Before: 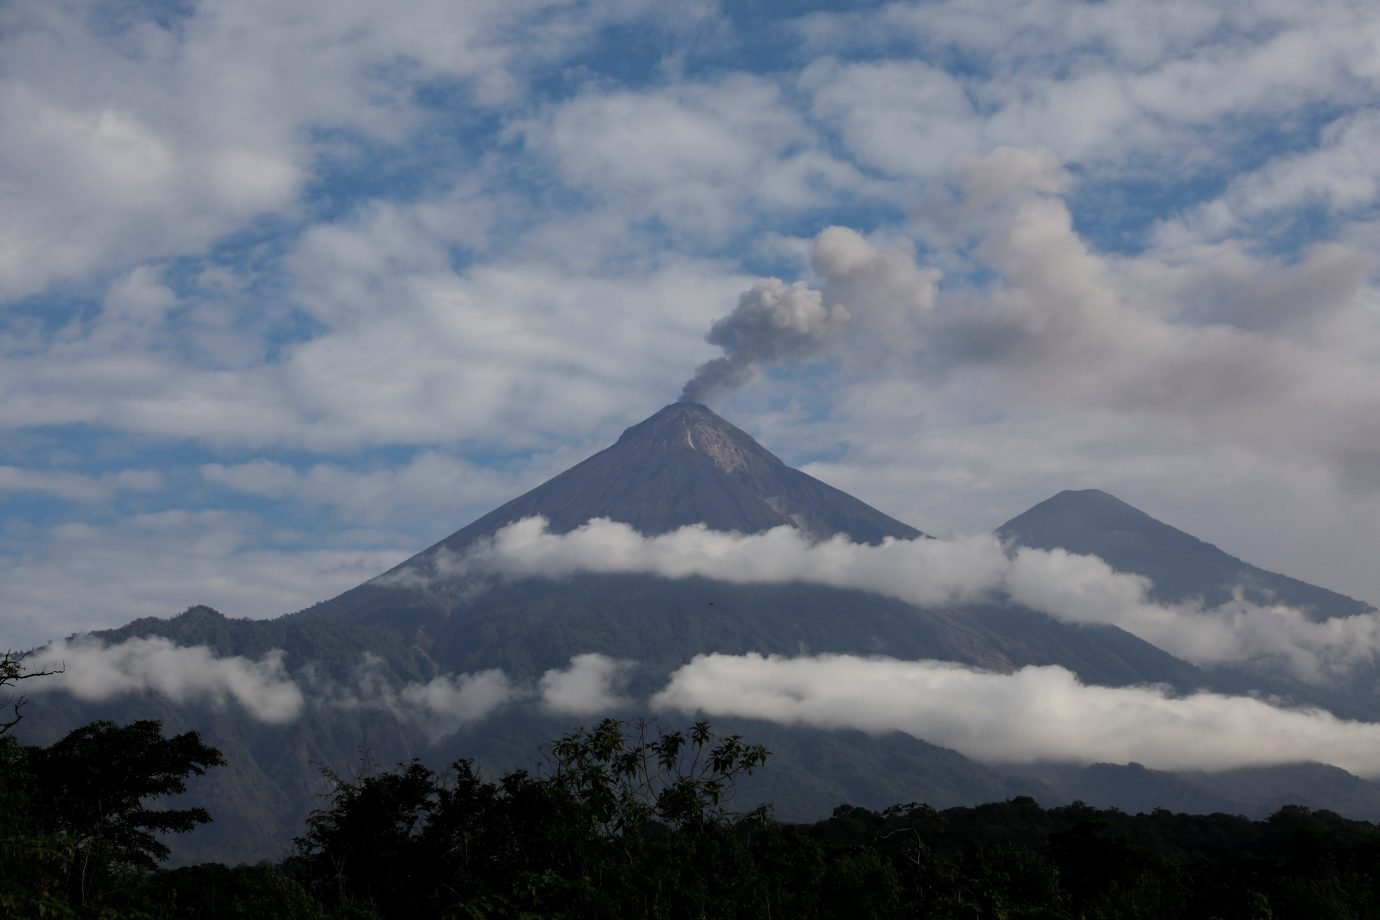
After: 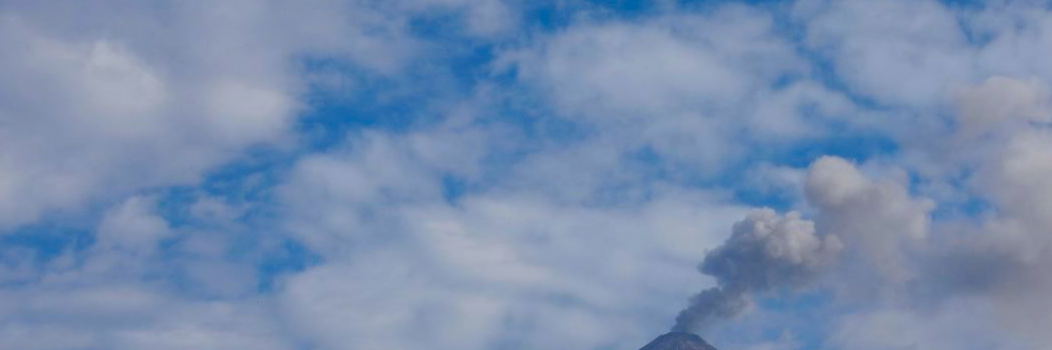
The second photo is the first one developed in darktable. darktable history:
white balance: red 0.976, blue 1.04
bloom: on, module defaults
crop: left 0.579%, top 7.627%, right 23.167%, bottom 54.275%
color balance rgb: linear chroma grading › global chroma 15%, perceptual saturation grading › global saturation 30%
contrast brightness saturation: contrast -0.02, brightness -0.01, saturation 0.03
